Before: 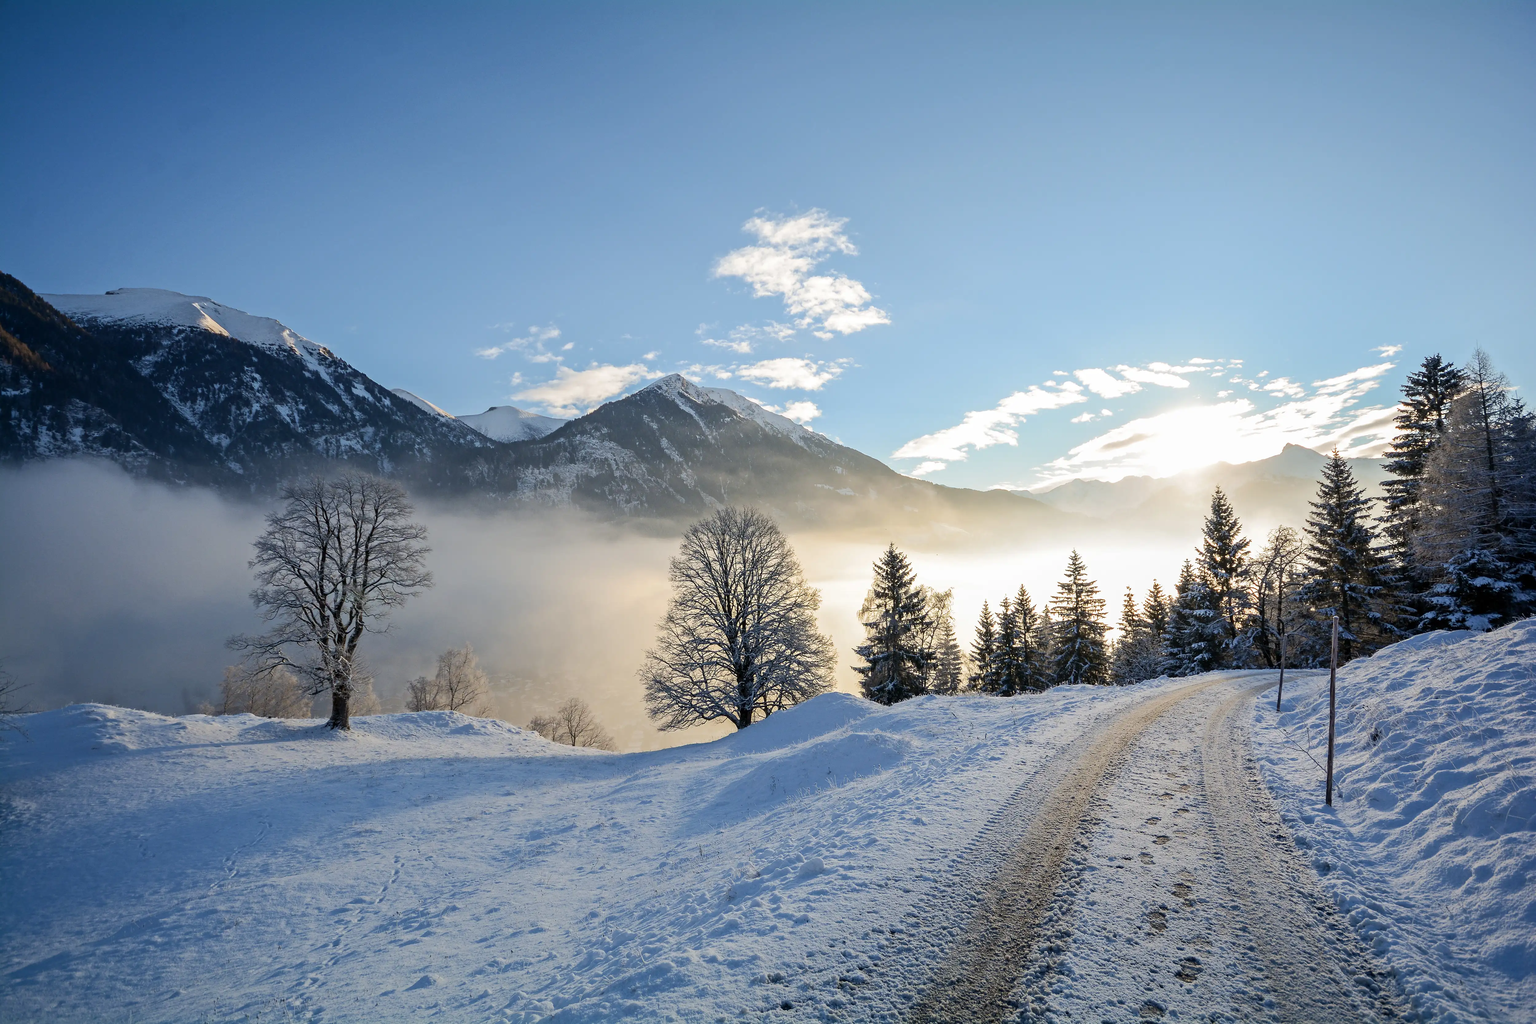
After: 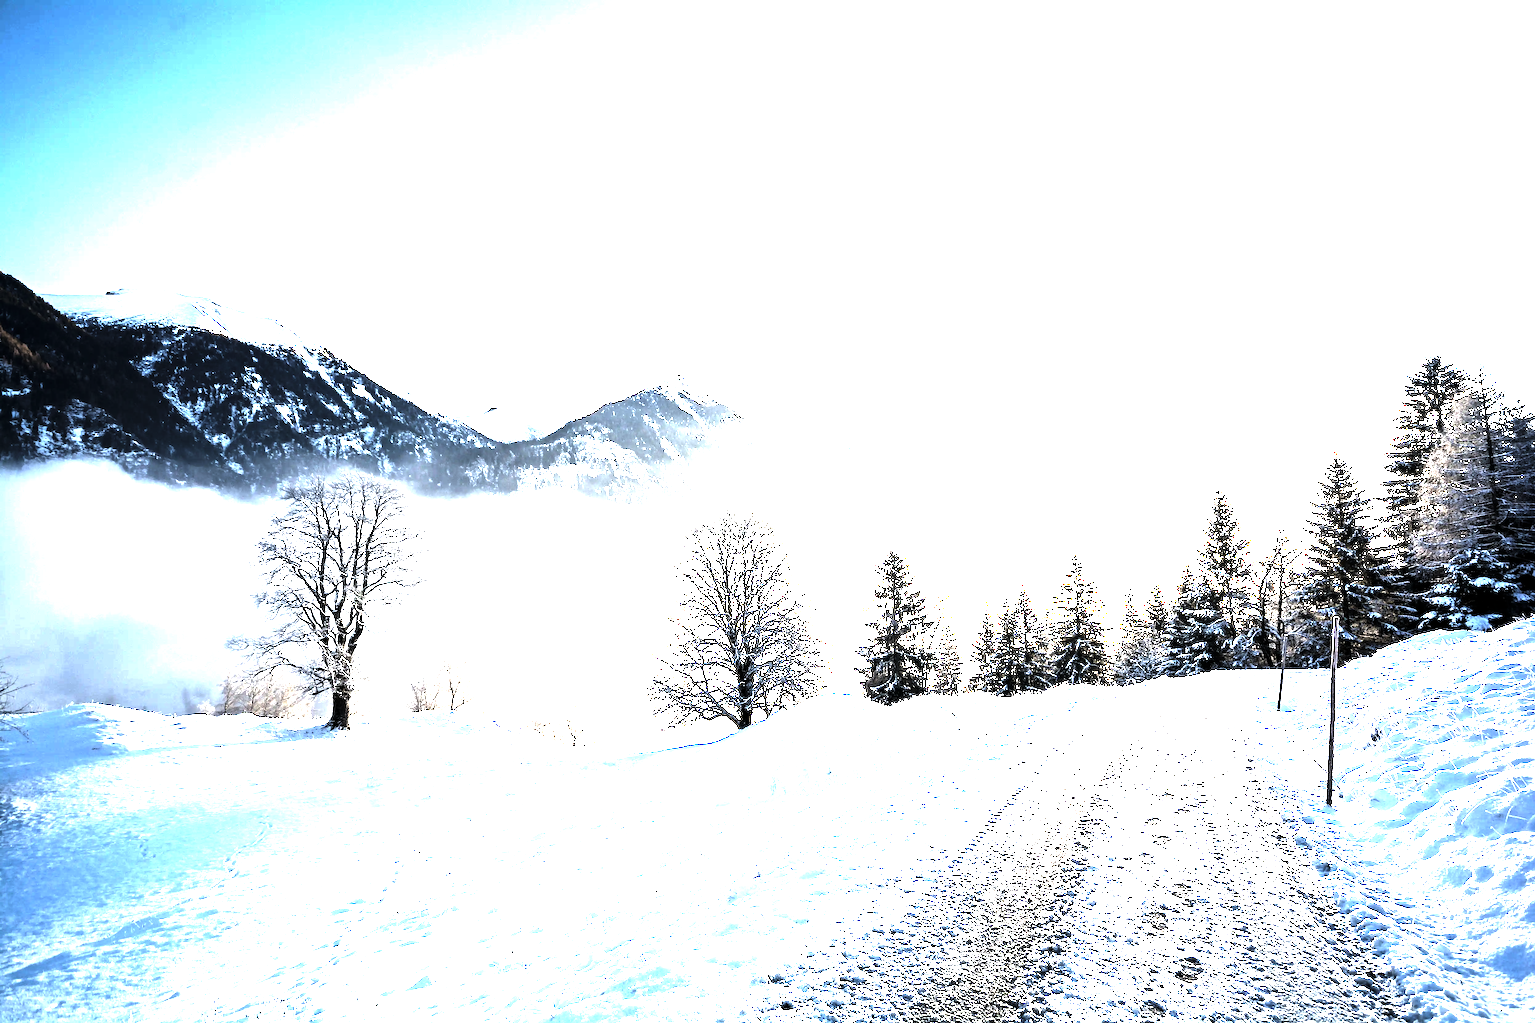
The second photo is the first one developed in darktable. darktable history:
tone equalizer: -8 EV -1.08 EV, -7 EV -1.01 EV, -6 EV -0.867 EV, -5 EV -0.578 EV, -3 EV 0.578 EV, -2 EV 0.867 EV, -1 EV 1.01 EV, +0 EV 1.08 EV, edges refinement/feathering 500, mask exposure compensation -1.57 EV, preserve details no
exposure: black level correction 0, exposure 2.138 EV, compensate exposure bias true, compensate highlight preservation false
levels: levels [0, 0.618, 1]
